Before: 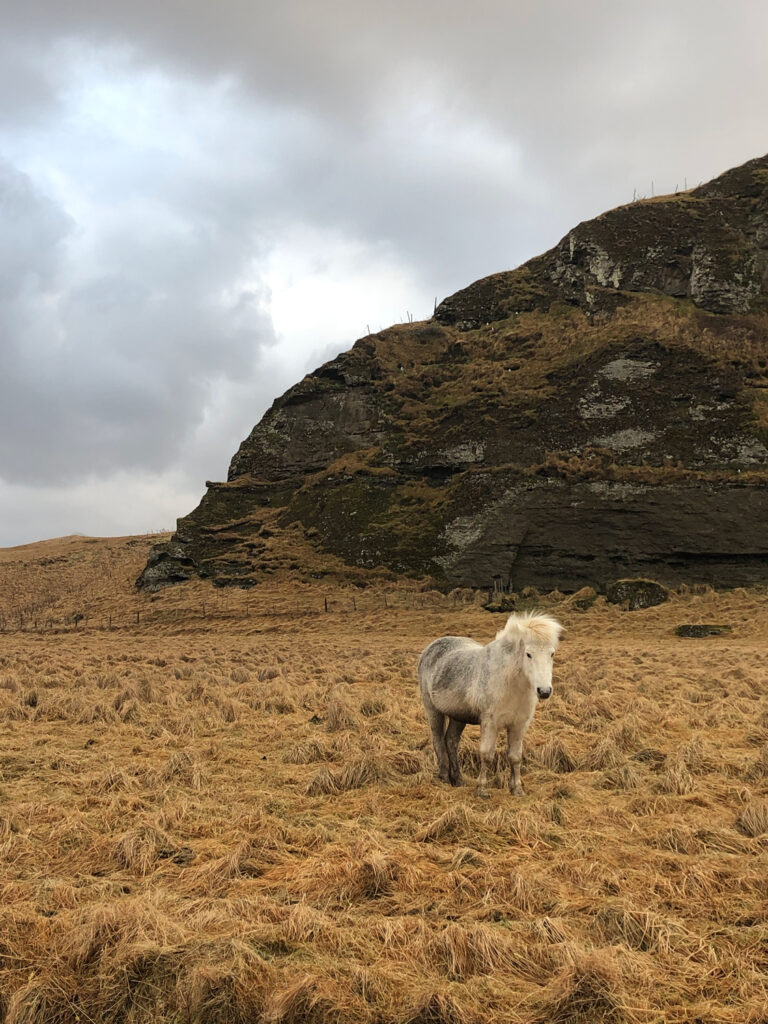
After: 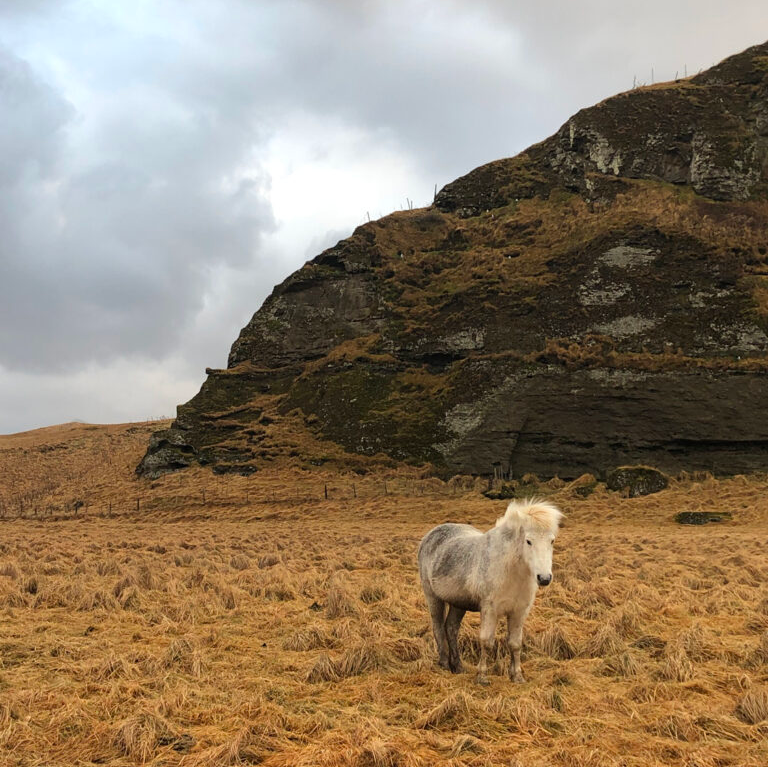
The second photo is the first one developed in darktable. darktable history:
crop: top 11.061%, bottom 13.949%
